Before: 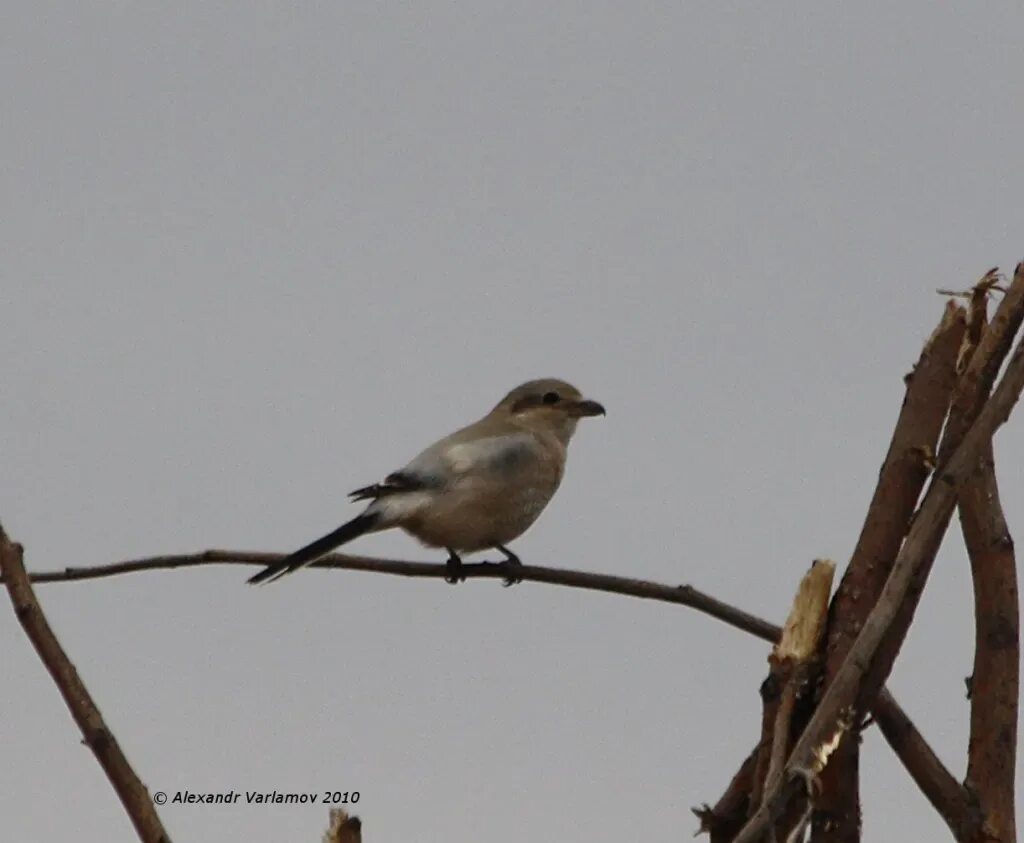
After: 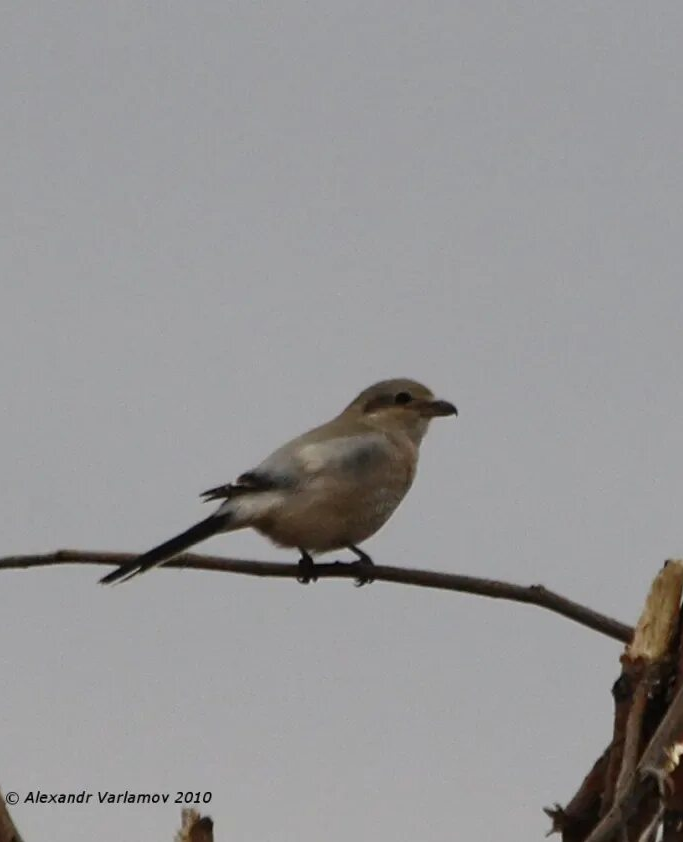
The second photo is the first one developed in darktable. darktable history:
crop and rotate: left 14.453%, right 18.783%
